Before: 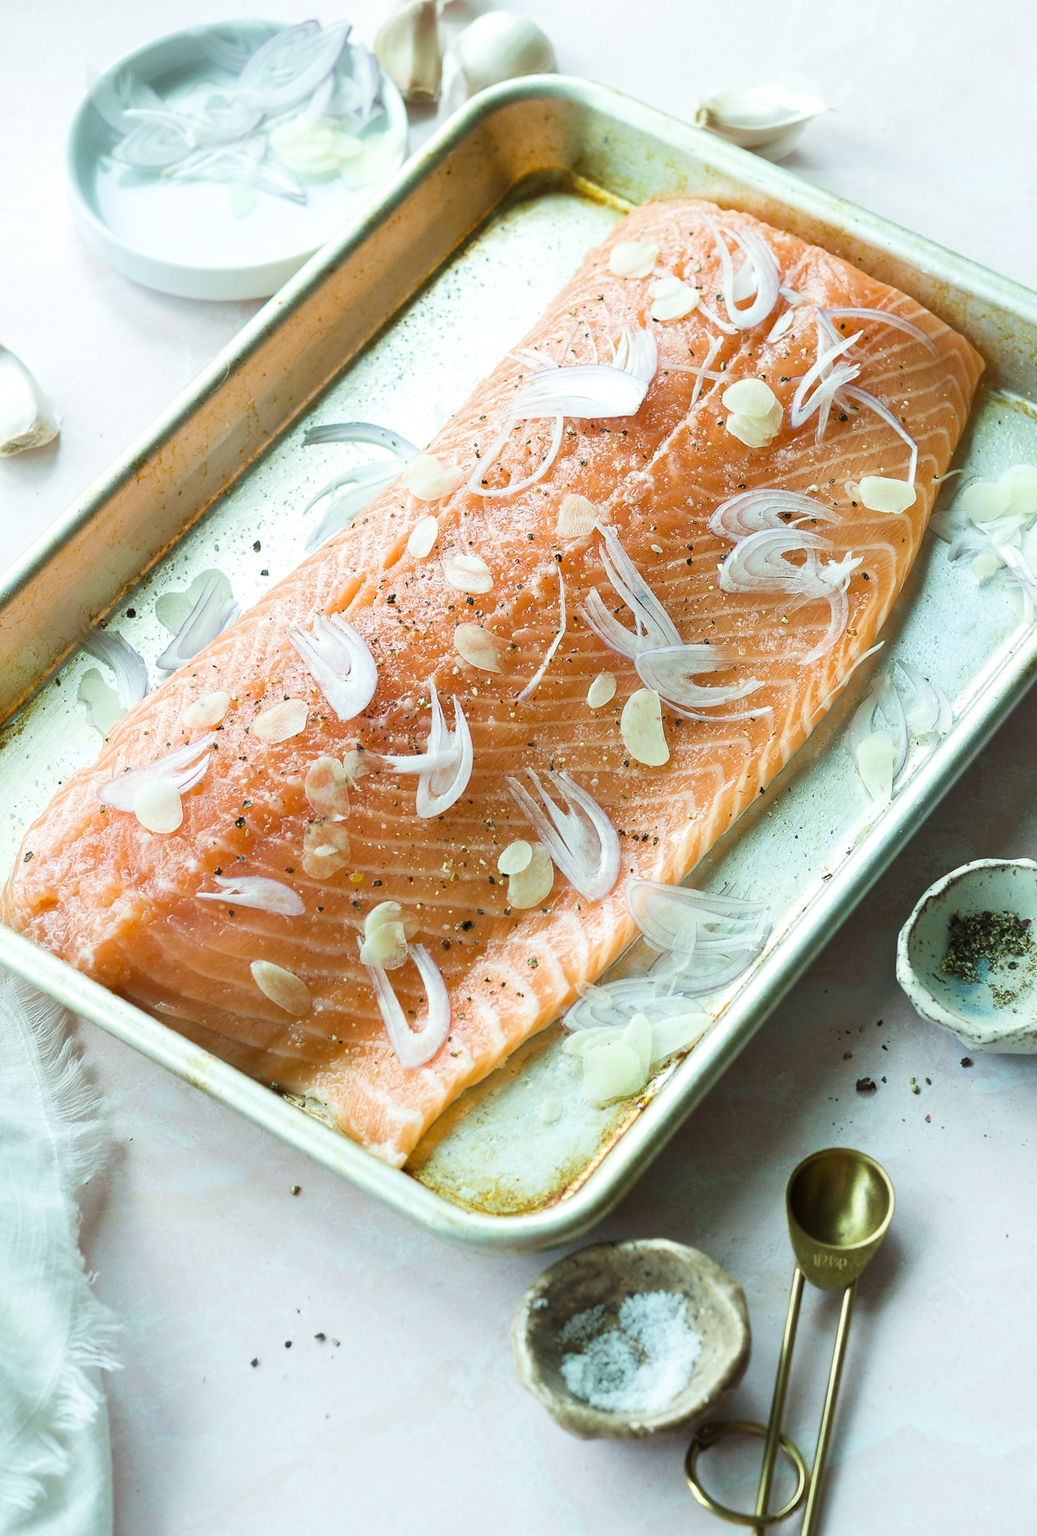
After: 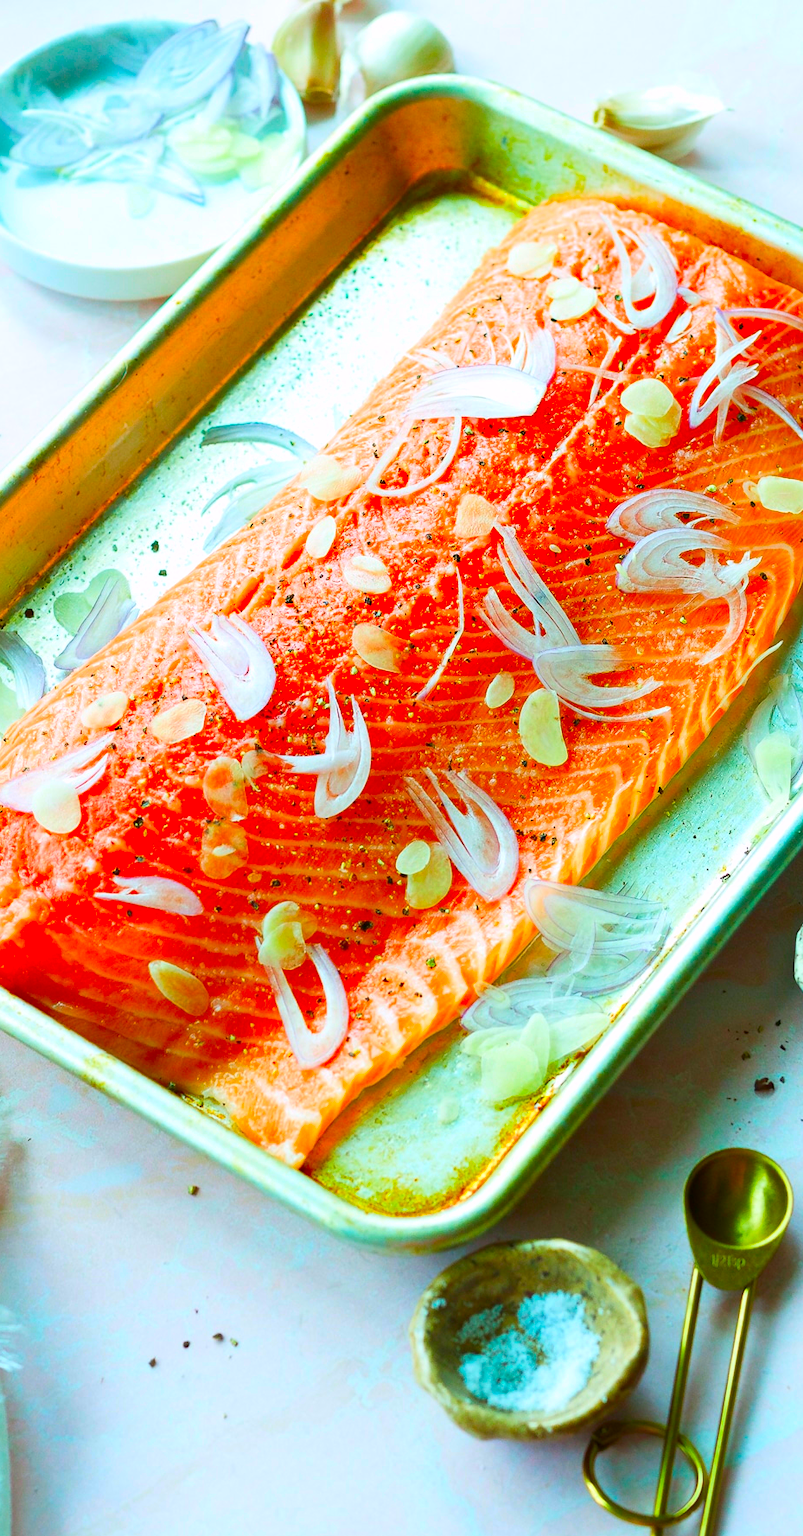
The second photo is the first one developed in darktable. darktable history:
color correction: highlights a* 1.59, highlights b* -1.7, saturation 2.48
crop: left 9.88%, right 12.664%
contrast brightness saturation: contrast 0.04, saturation 0.16
